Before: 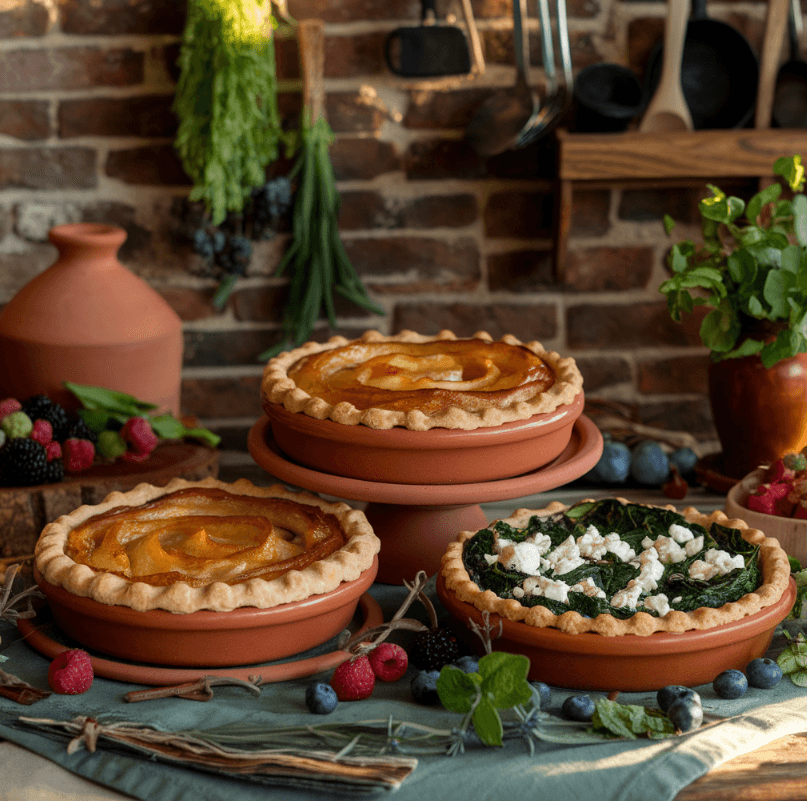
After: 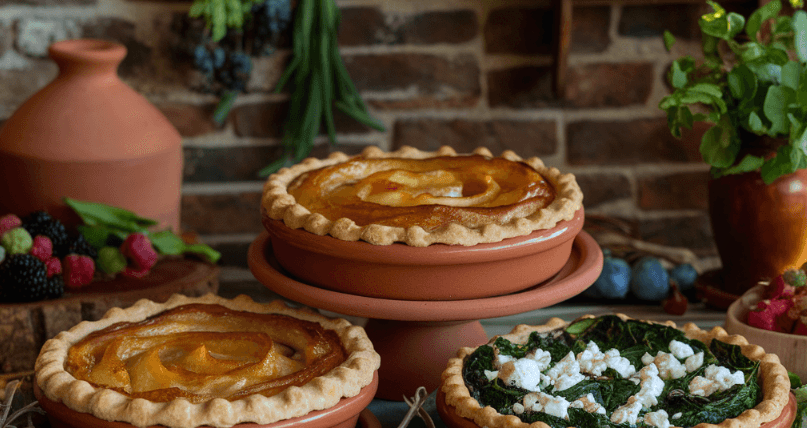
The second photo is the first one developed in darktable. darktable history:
crop and rotate: top 23.043%, bottom 23.437%
velvia: on, module defaults
white balance: red 0.924, blue 1.095
exposure: compensate highlight preservation false
local contrast: mode bilateral grid, contrast 100, coarseness 100, detail 91%, midtone range 0.2
